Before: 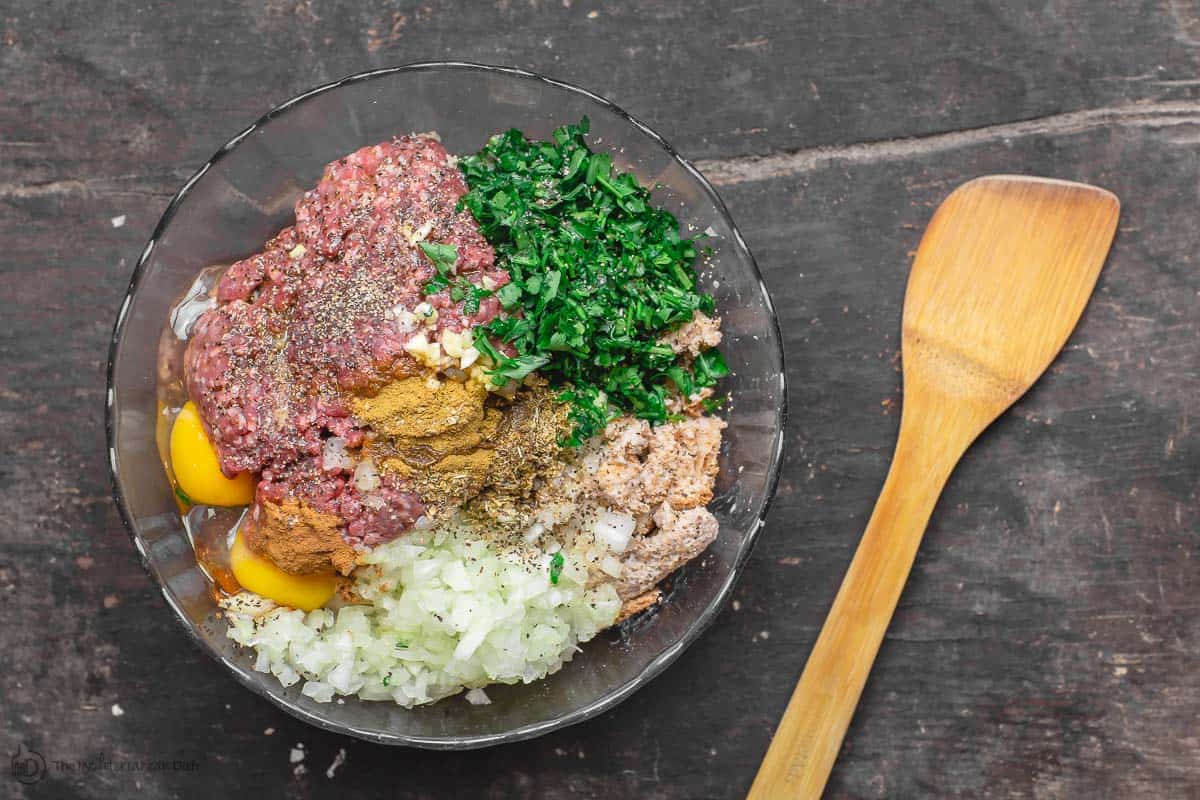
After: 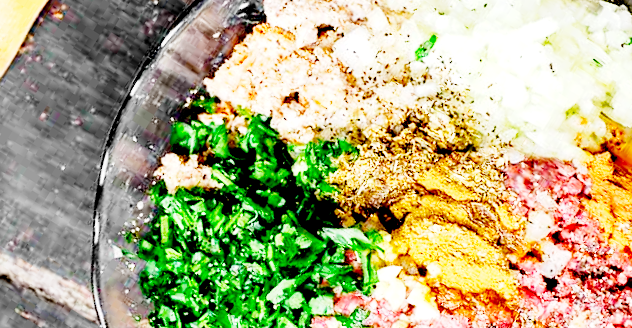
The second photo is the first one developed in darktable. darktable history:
crop and rotate: angle 148.24°, left 9.129%, top 15.598%, right 4.435%, bottom 17.098%
exposure: black level correction 0.04, exposure 0.5 EV, compensate highlight preservation false
base curve: curves: ch0 [(0, 0) (0, 0.001) (0.001, 0.001) (0.004, 0.002) (0.007, 0.004) (0.015, 0.013) (0.033, 0.045) (0.052, 0.096) (0.075, 0.17) (0.099, 0.241) (0.163, 0.42) (0.219, 0.55) (0.259, 0.616) (0.327, 0.722) (0.365, 0.765) (0.522, 0.873) (0.547, 0.881) (0.689, 0.919) (0.826, 0.952) (1, 1)], preserve colors none
